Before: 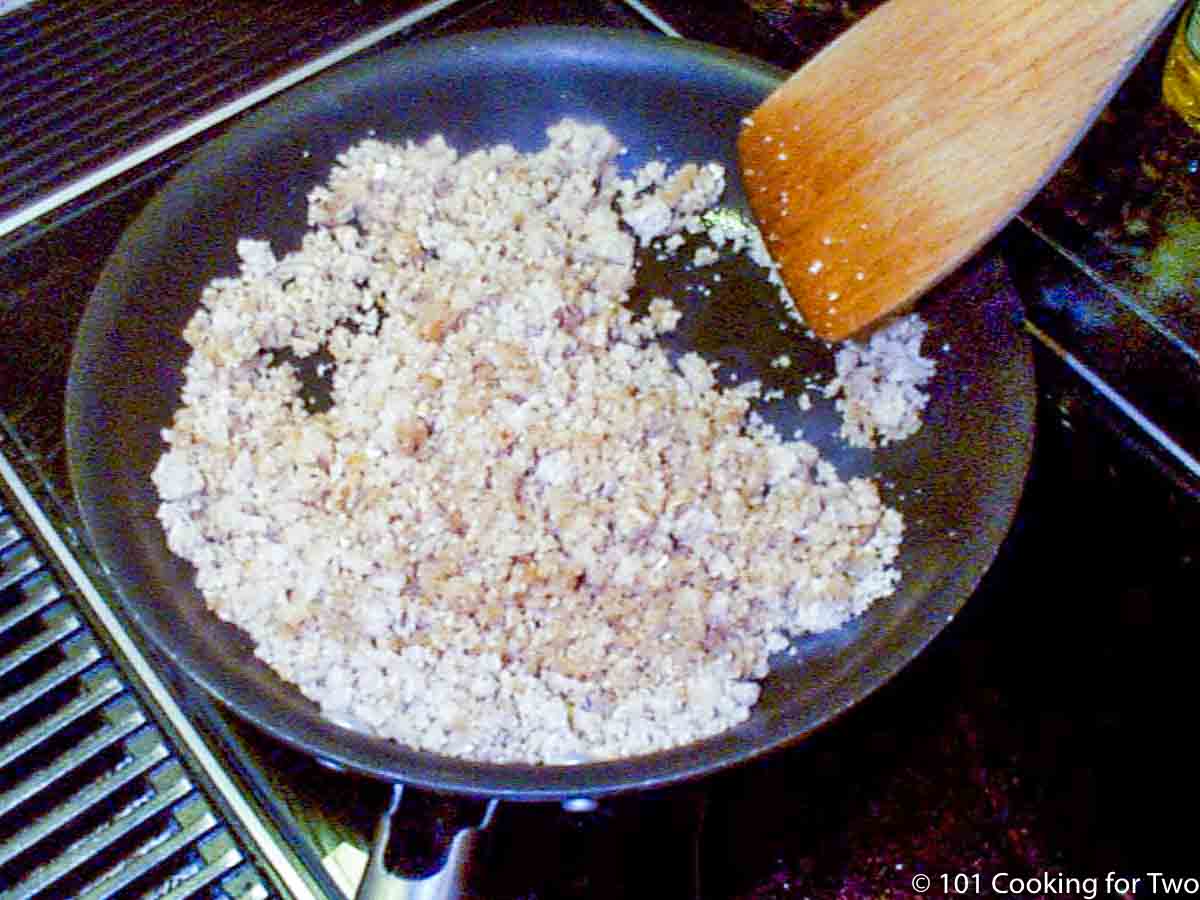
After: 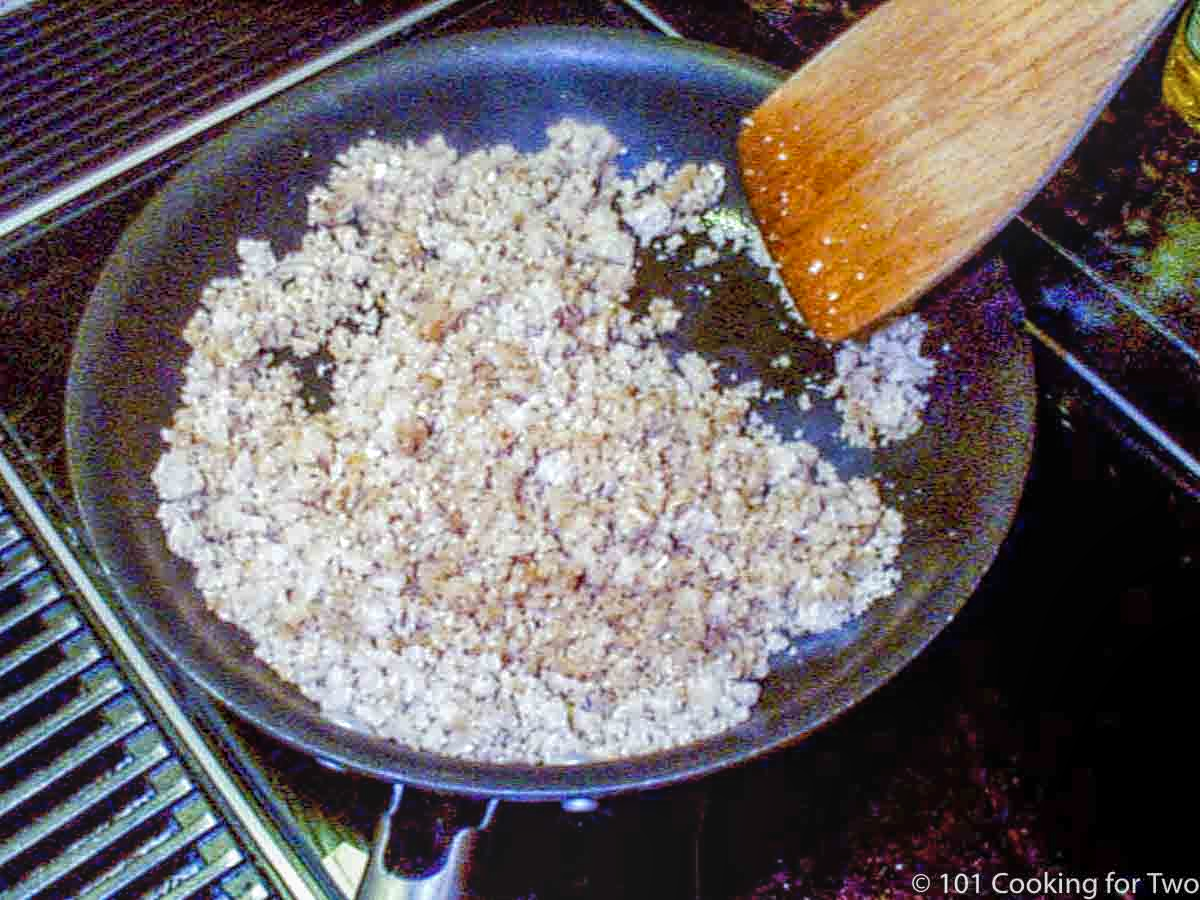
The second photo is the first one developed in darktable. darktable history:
local contrast: highlights 75%, shadows 55%, detail 177%, midtone range 0.206
